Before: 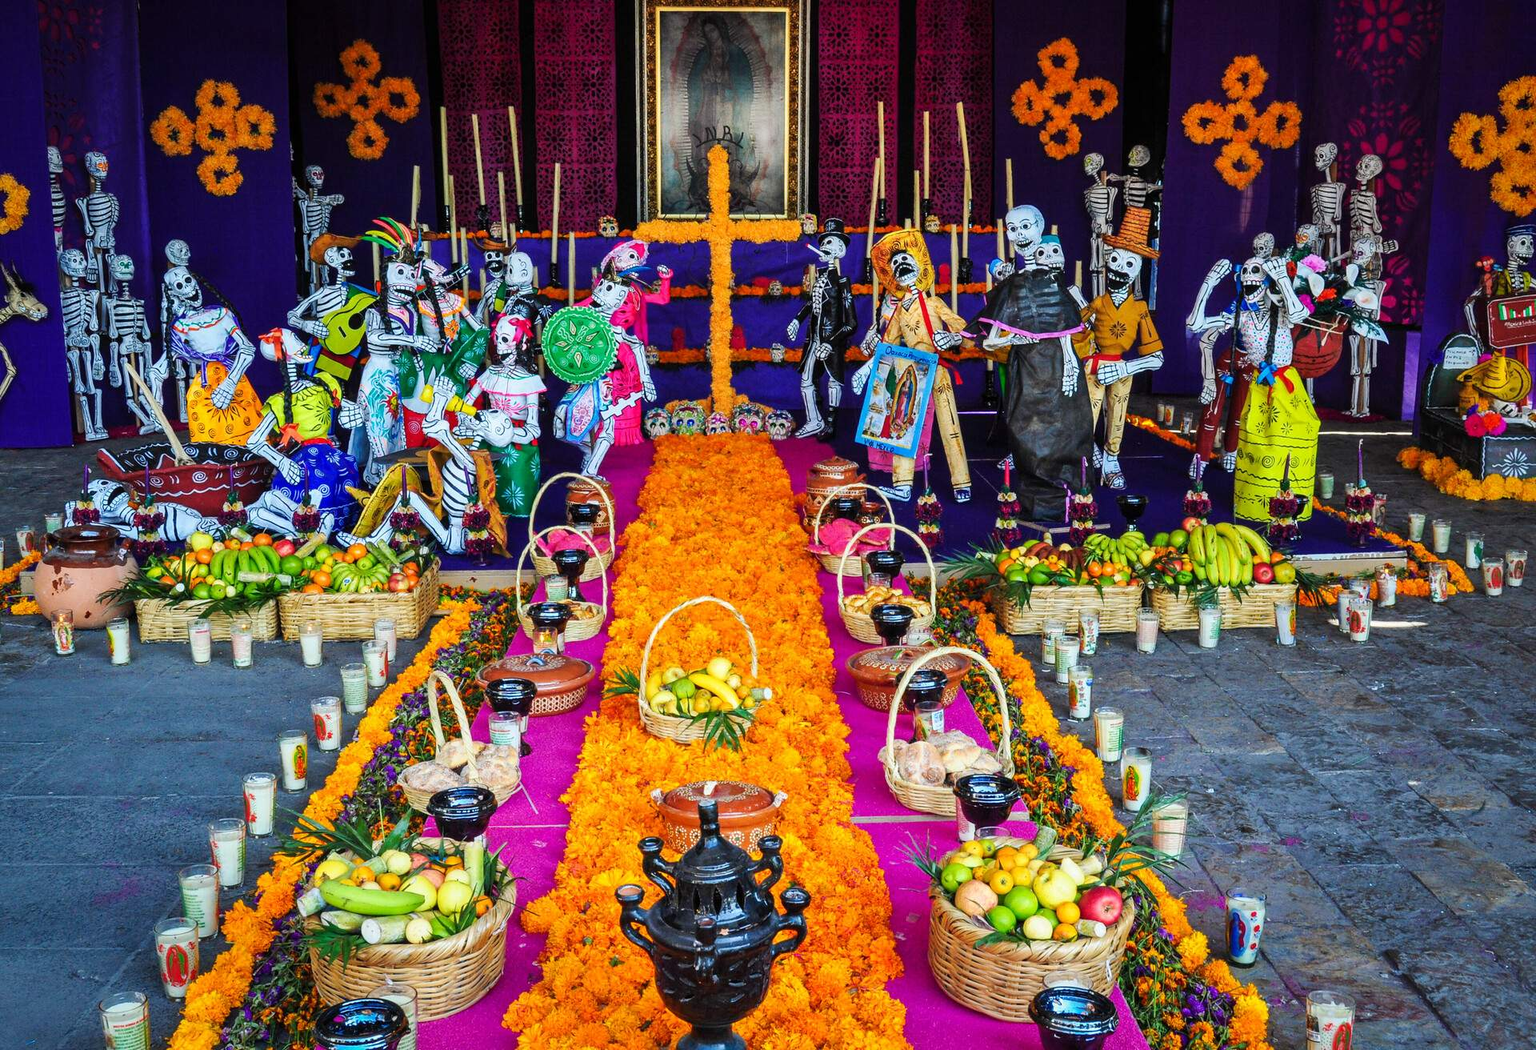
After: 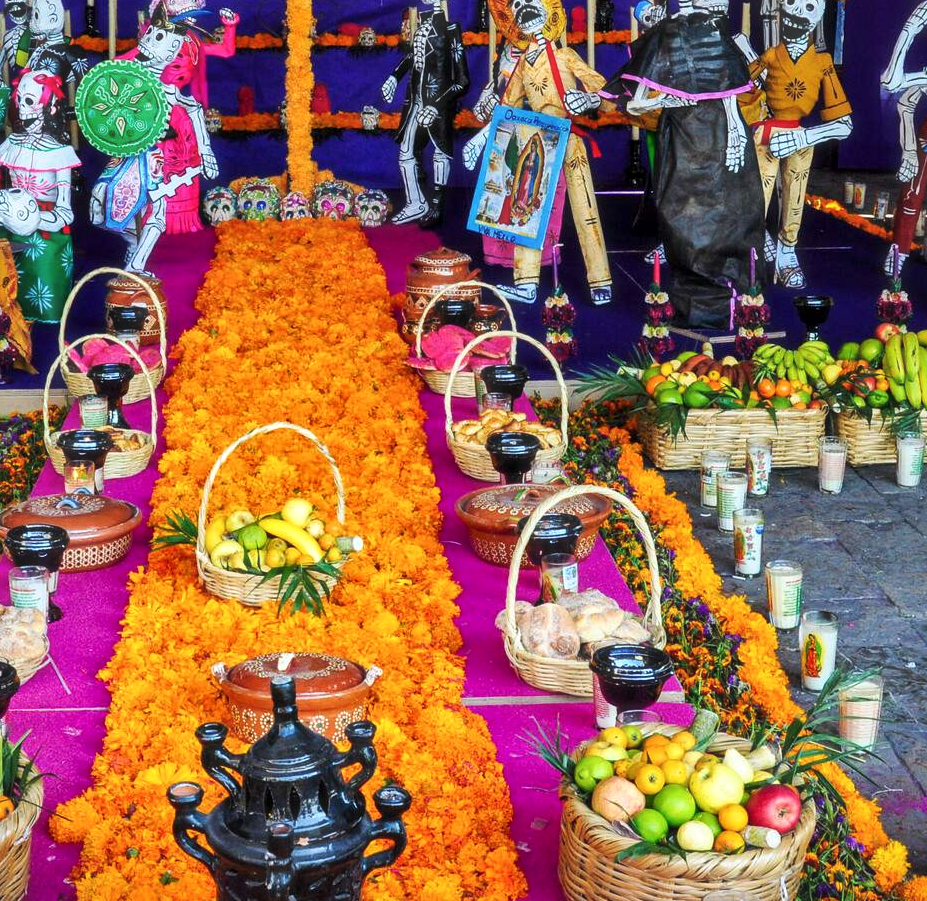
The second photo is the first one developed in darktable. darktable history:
white balance: emerald 1
local contrast: mode bilateral grid, contrast 20, coarseness 50, detail 132%, midtone range 0.2
haze removal: strength -0.05
crop: left 31.379%, top 24.658%, right 20.326%, bottom 6.628%
